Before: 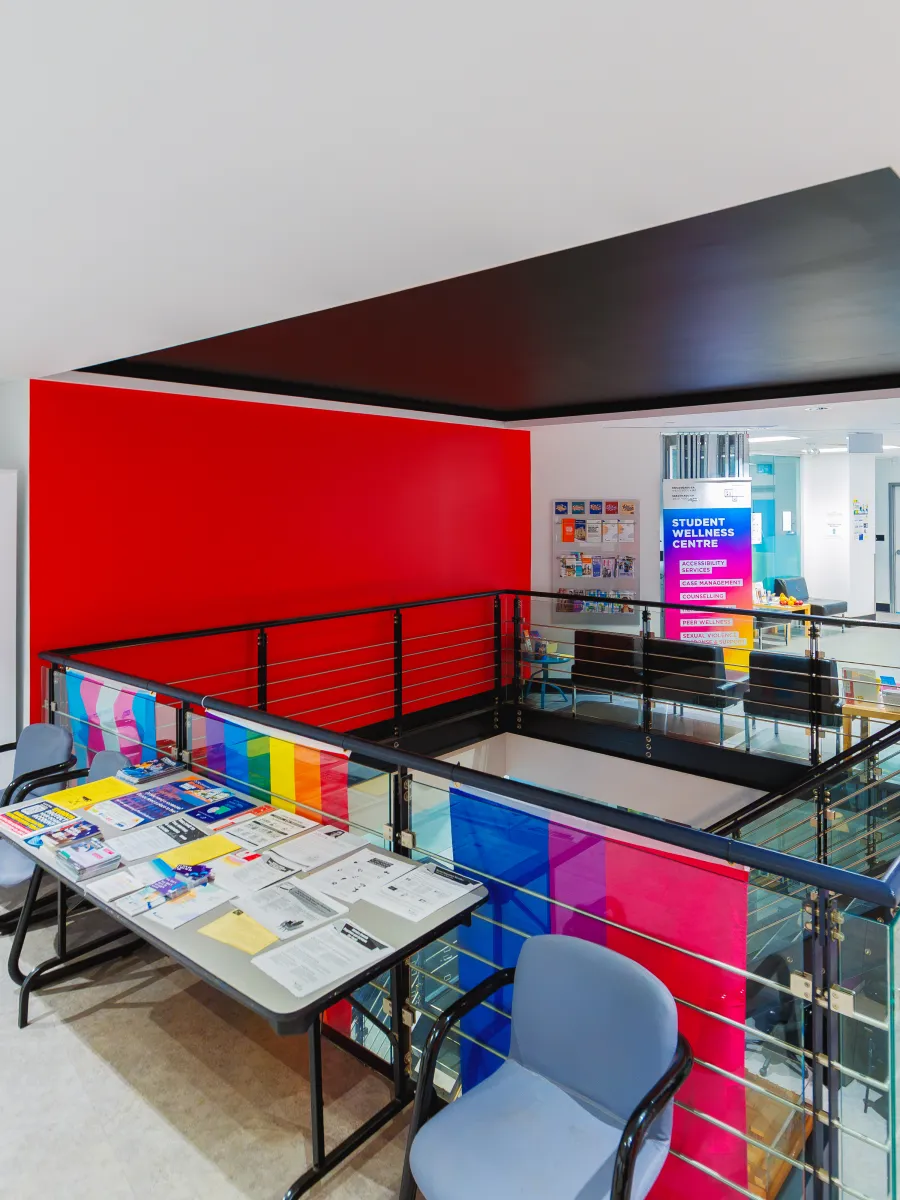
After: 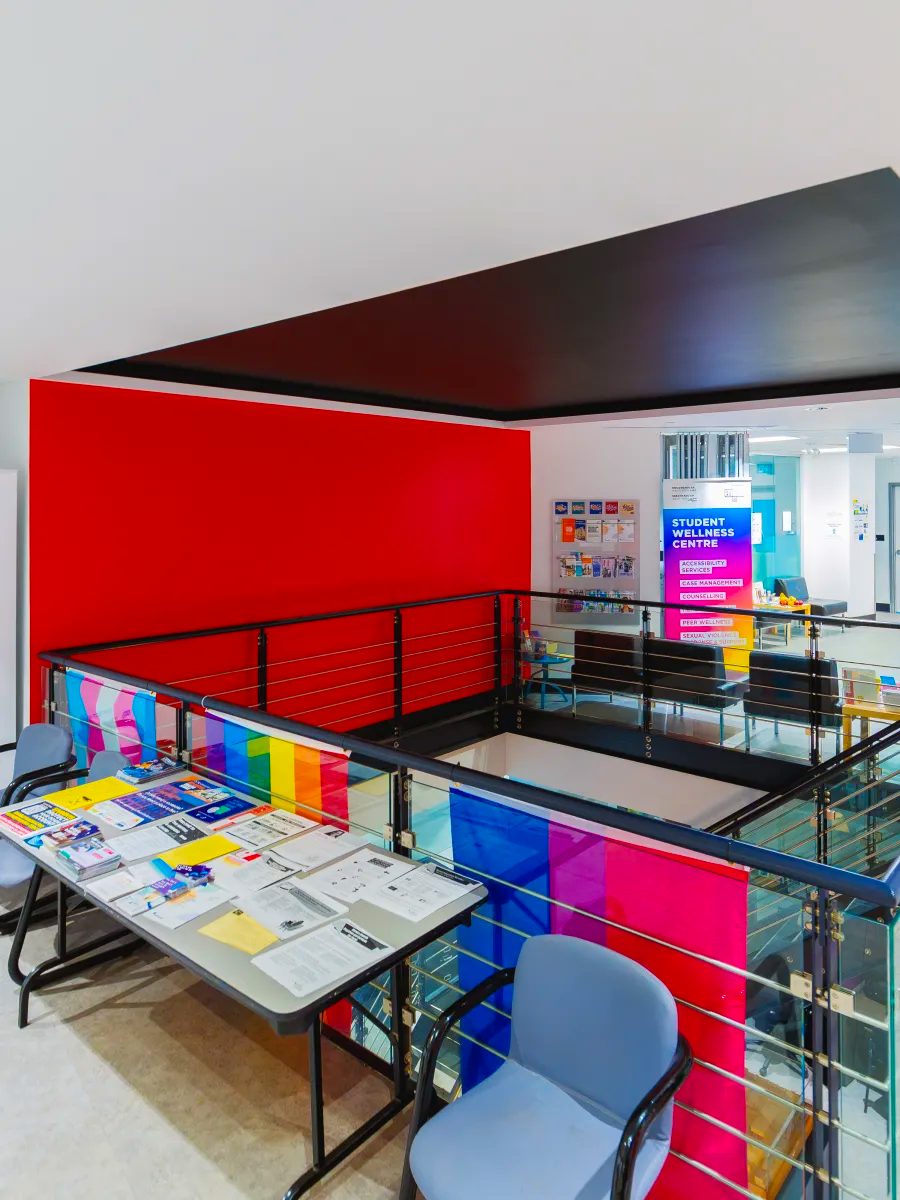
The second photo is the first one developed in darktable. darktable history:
color balance rgb: perceptual saturation grading › global saturation 17.567%, global vibrance 20%
